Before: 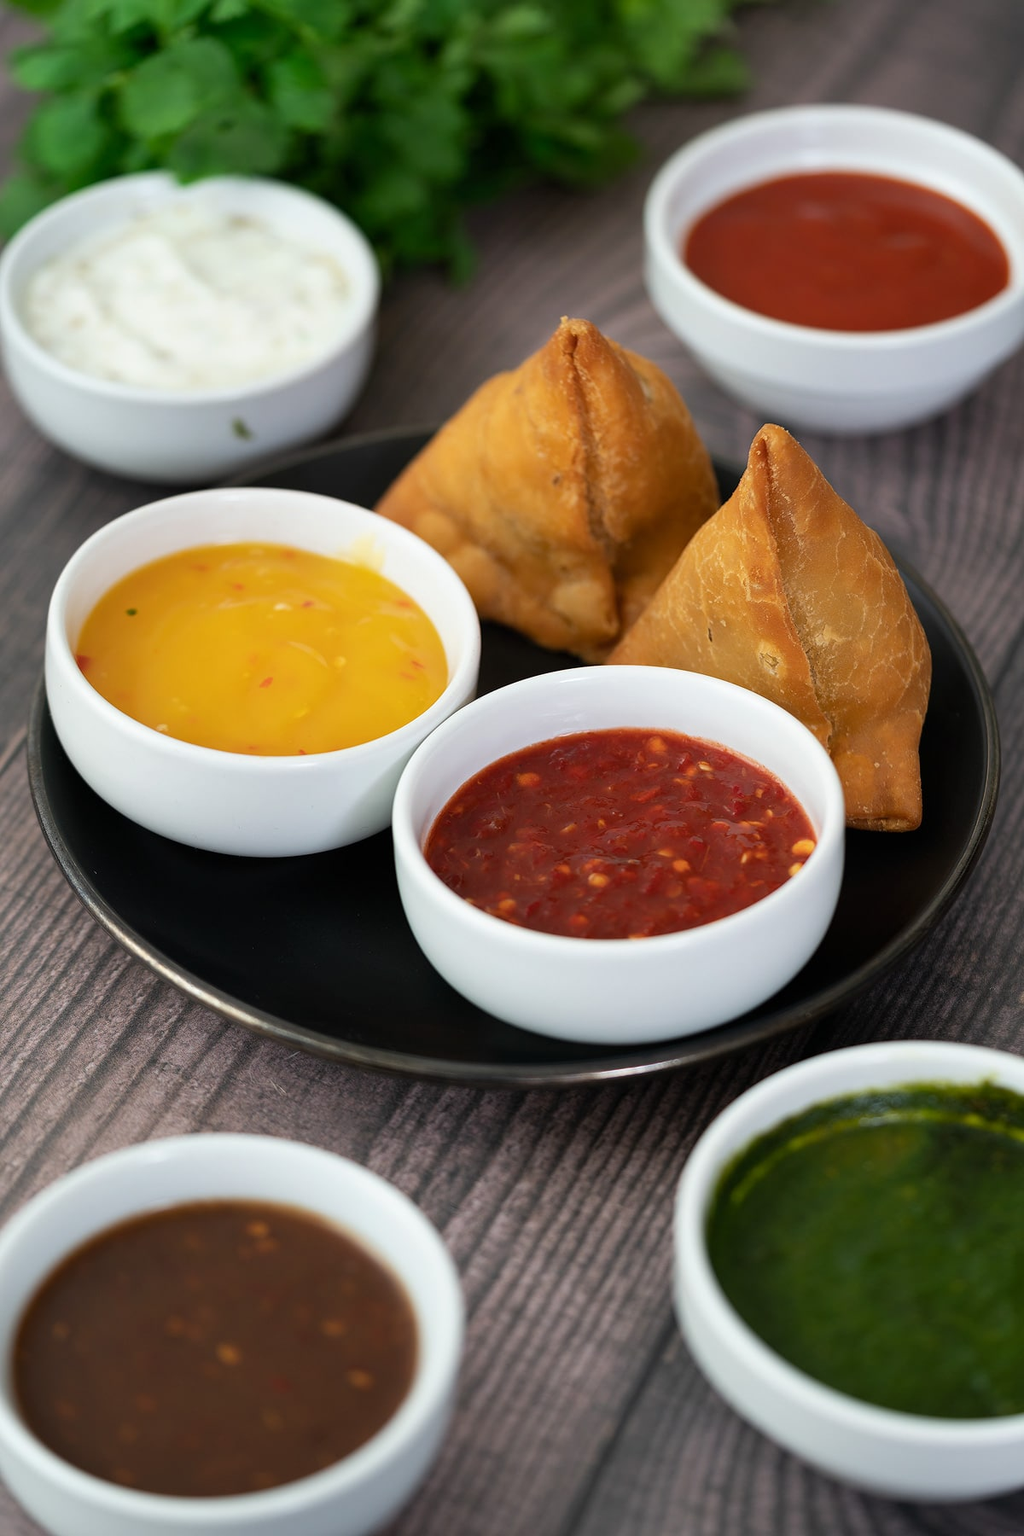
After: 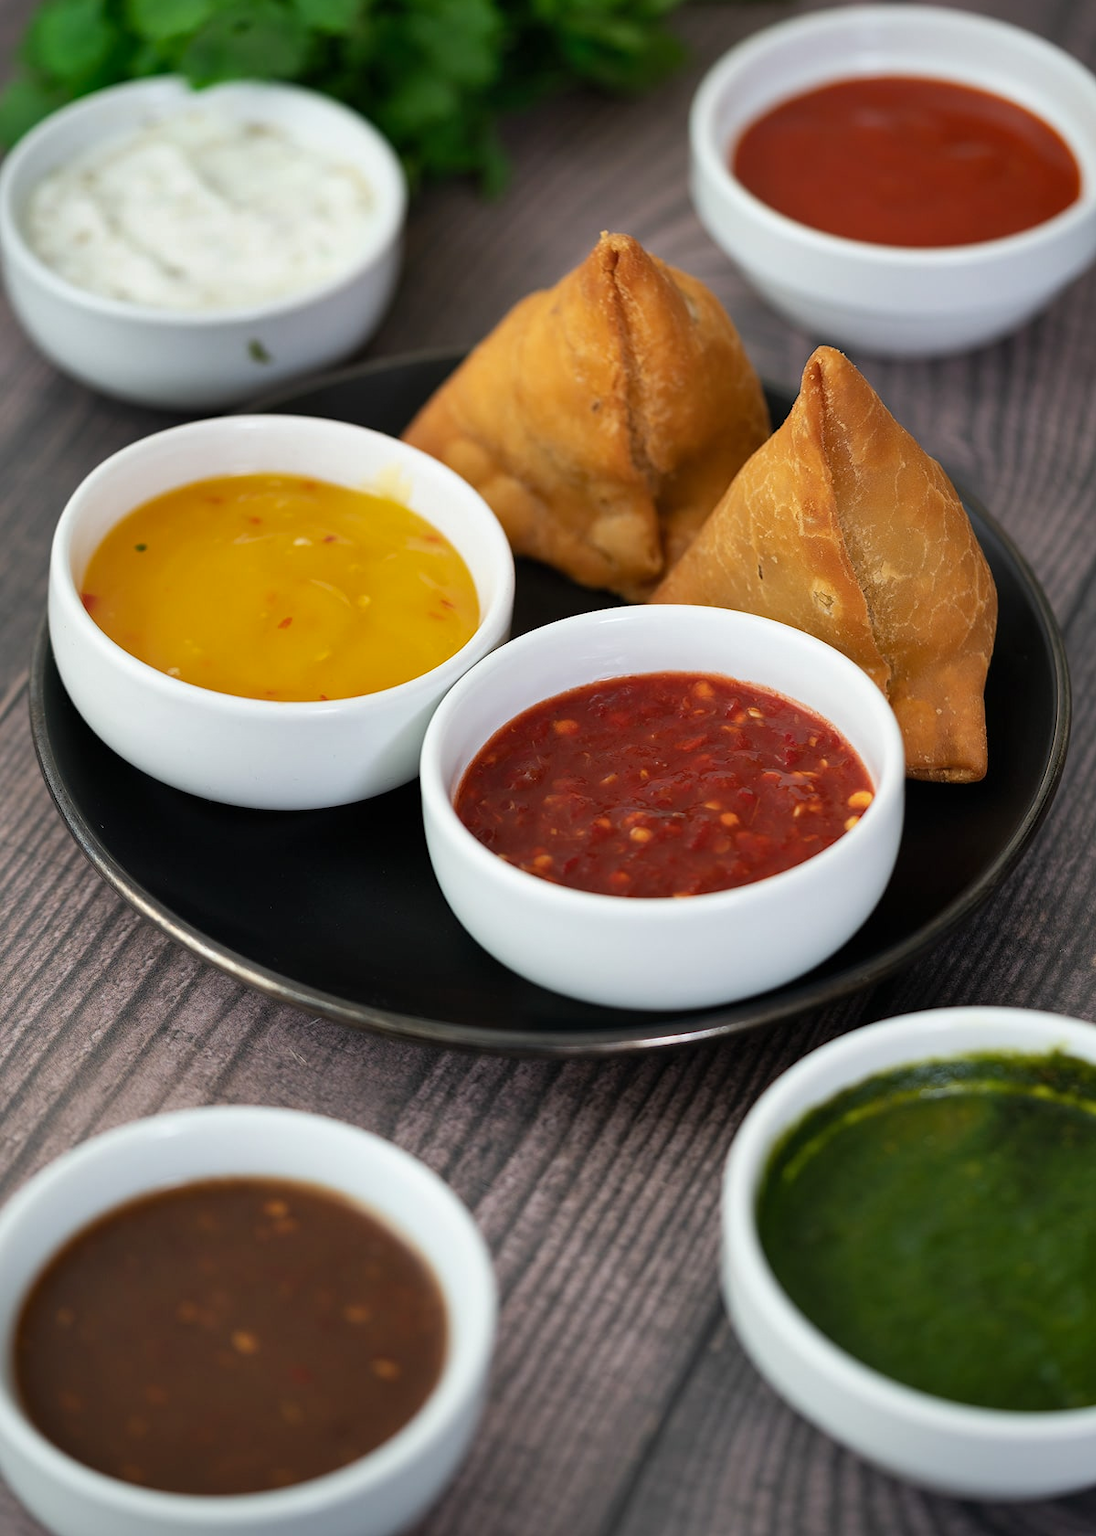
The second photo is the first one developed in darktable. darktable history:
shadows and highlights: radius 108.67, shadows 40.81, highlights -71.56, low approximation 0.01, soften with gaussian
crop and rotate: top 6.584%
vignetting: brightness -0.235, saturation 0.149, dithering 16-bit output, unbound false
